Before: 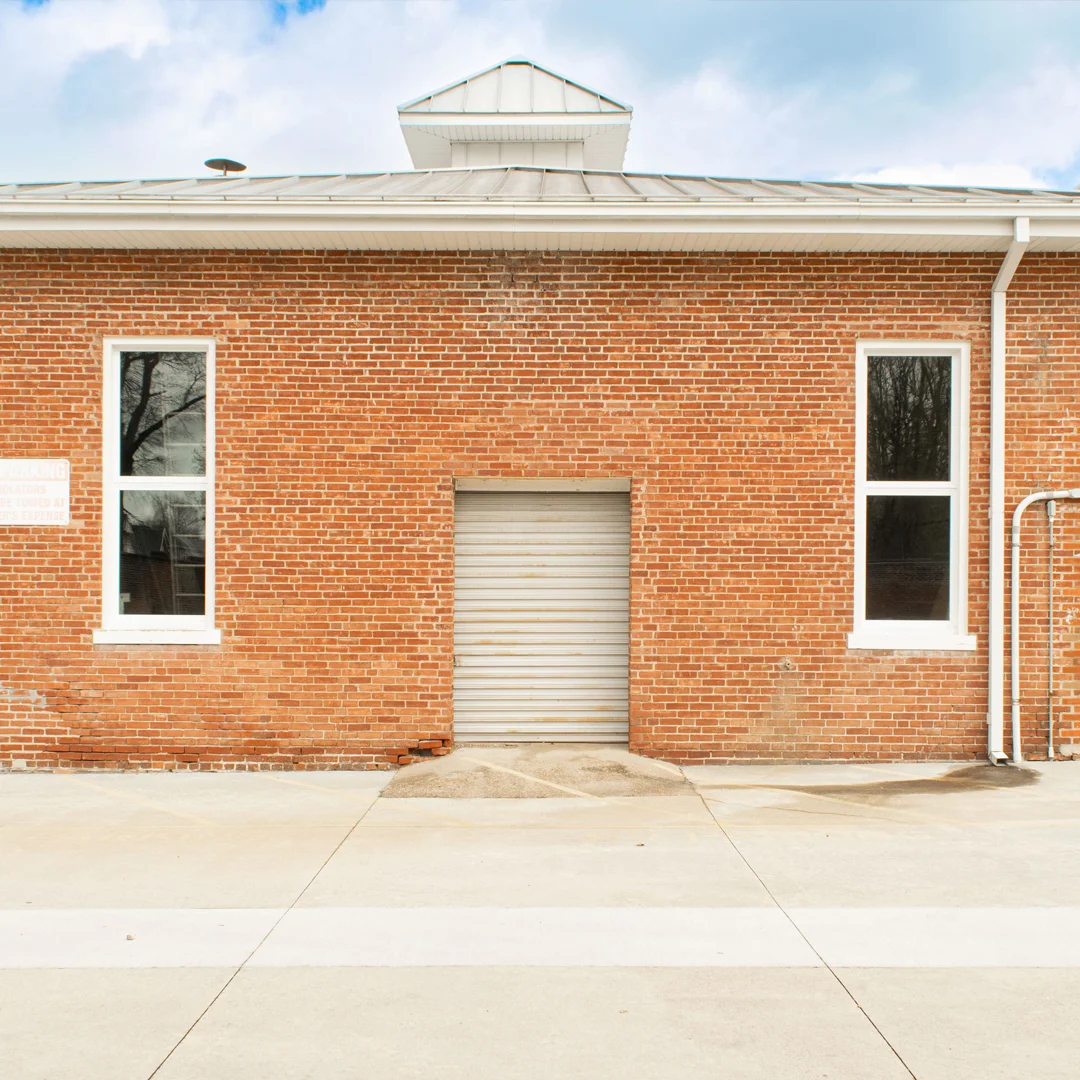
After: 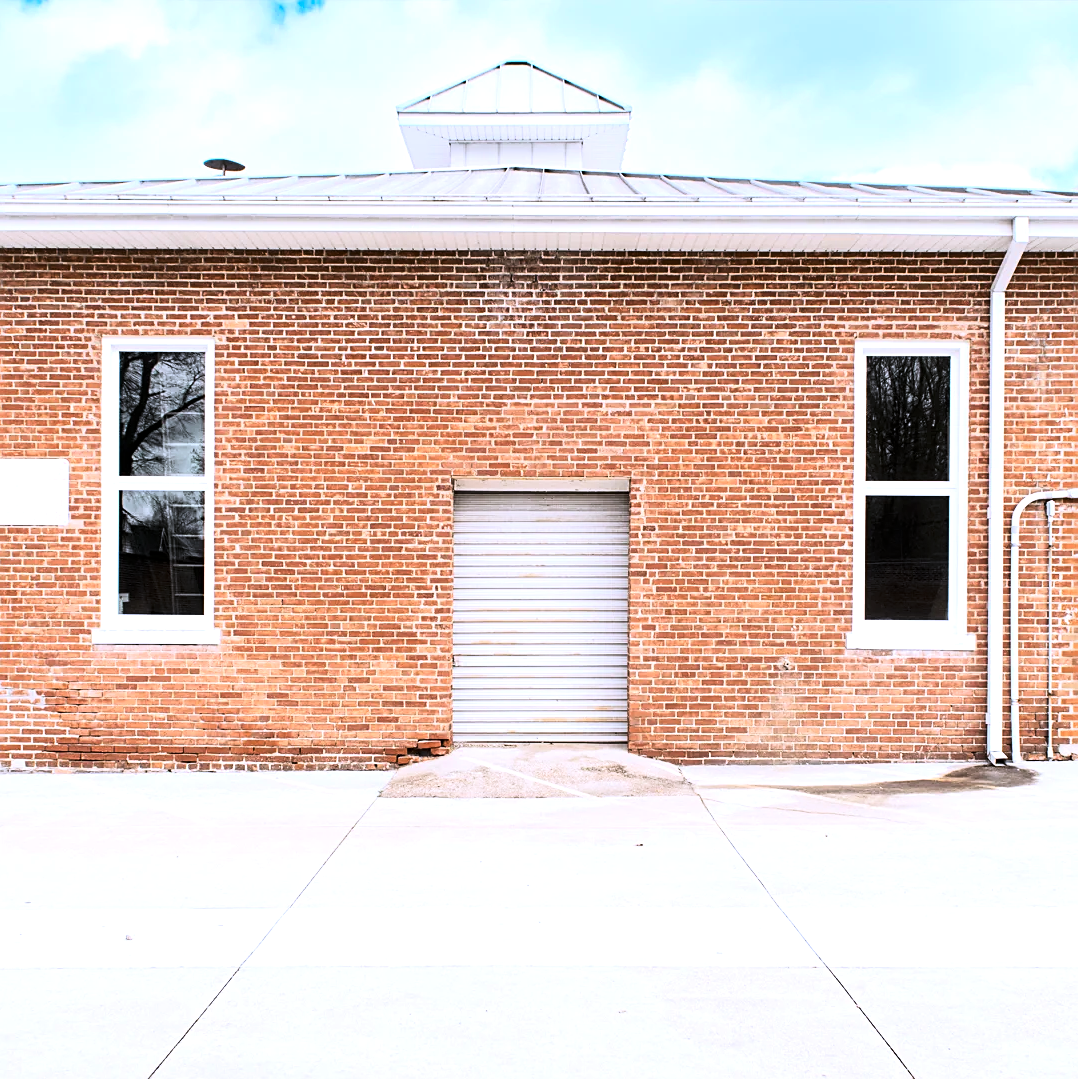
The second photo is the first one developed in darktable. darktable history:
tone equalizer: -8 EV -0.417 EV, -7 EV -0.389 EV, -6 EV -0.333 EV, -5 EV -0.222 EV, -3 EV 0.222 EV, -2 EV 0.333 EV, -1 EV 0.389 EV, +0 EV 0.417 EV, edges refinement/feathering 500, mask exposure compensation -1.57 EV, preserve details no
crop and rotate: left 0.126%
tone curve: curves: ch0 [(0, 0) (0.042, 0.01) (0.223, 0.123) (0.59, 0.574) (0.802, 0.868) (1, 1)], color space Lab, linked channels, preserve colors none
sharpen: on, module defaults
exposure: black level correction 0.004, exposure 0.014 EV, compensate highlight preservation false
color calibration: illuminant as shot in camera, x 0.379, y 0.396, temperature 4138.76 K
